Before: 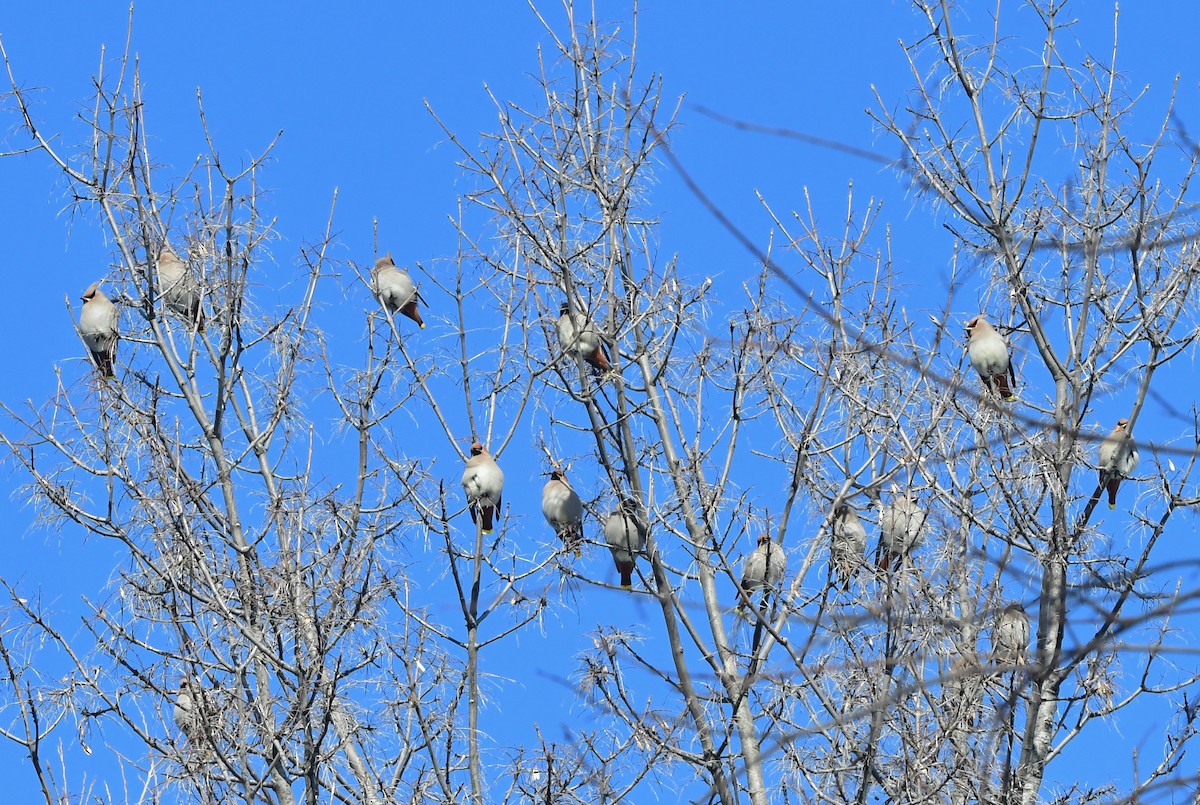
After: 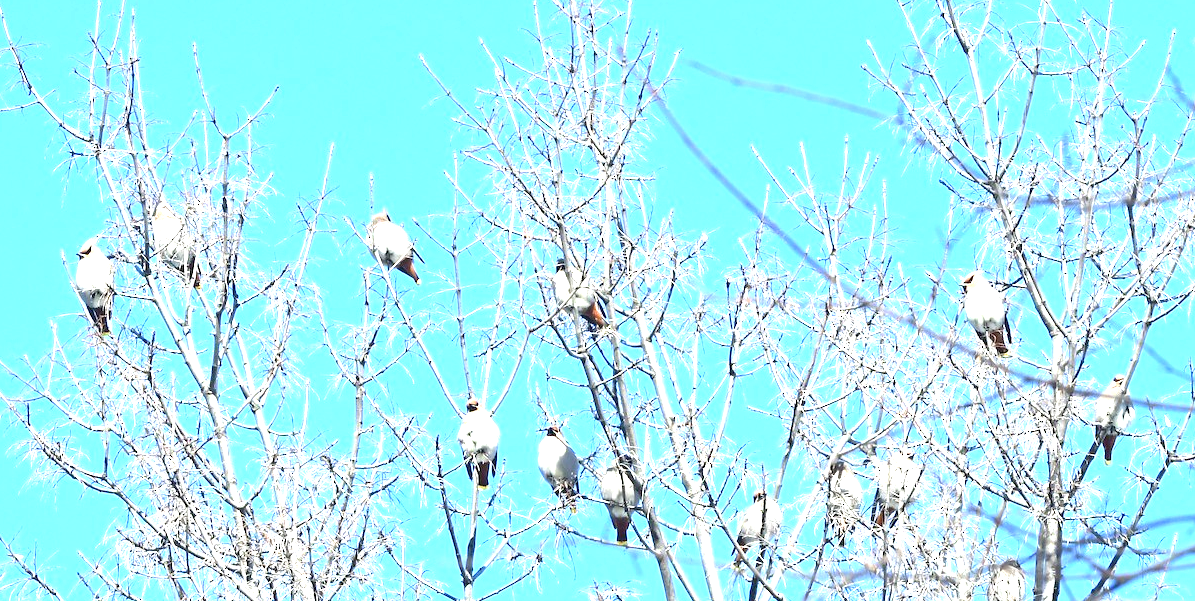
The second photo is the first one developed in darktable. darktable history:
exposure: black level correction 0.001, exposure 1.84 EV, compensate highlight preservation false
crop: left 0.387%, top 5.469%, bottom 19.809%
tone equalizer: on, module defaults
